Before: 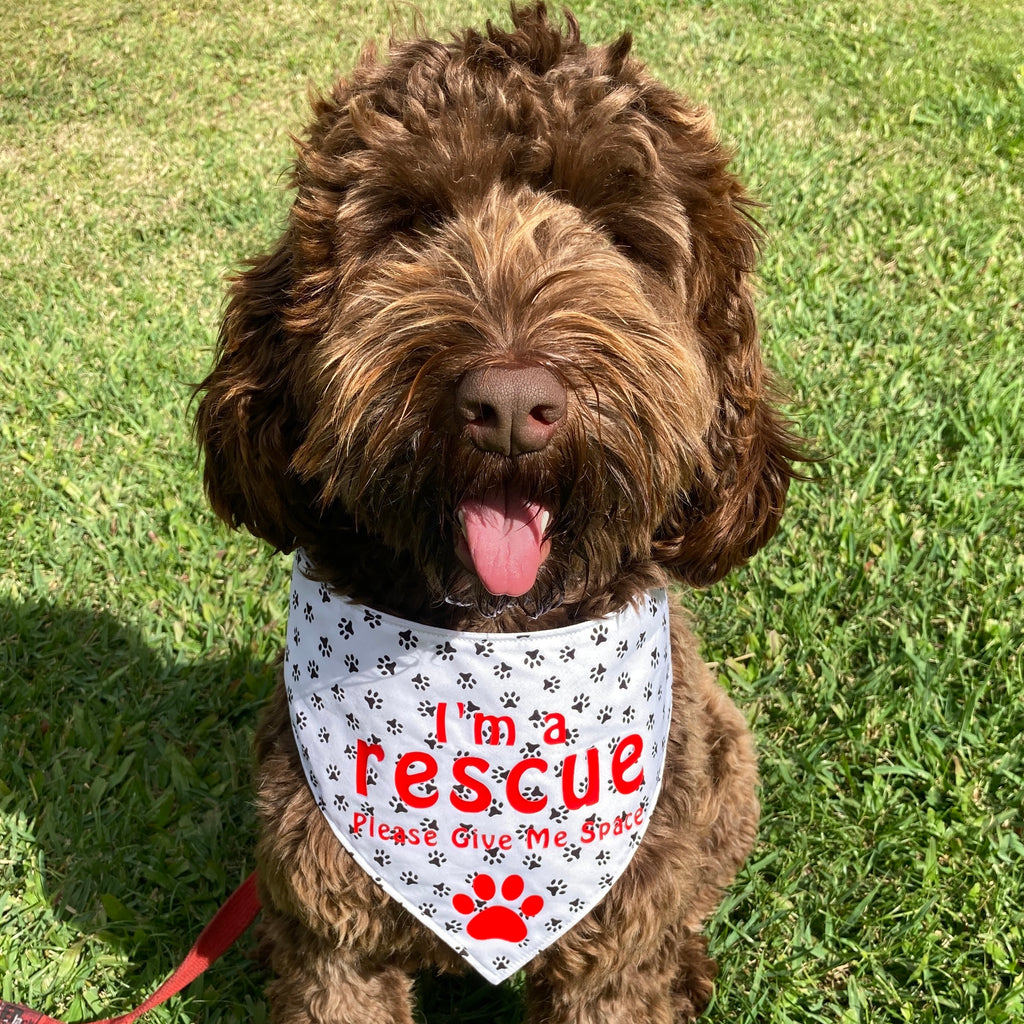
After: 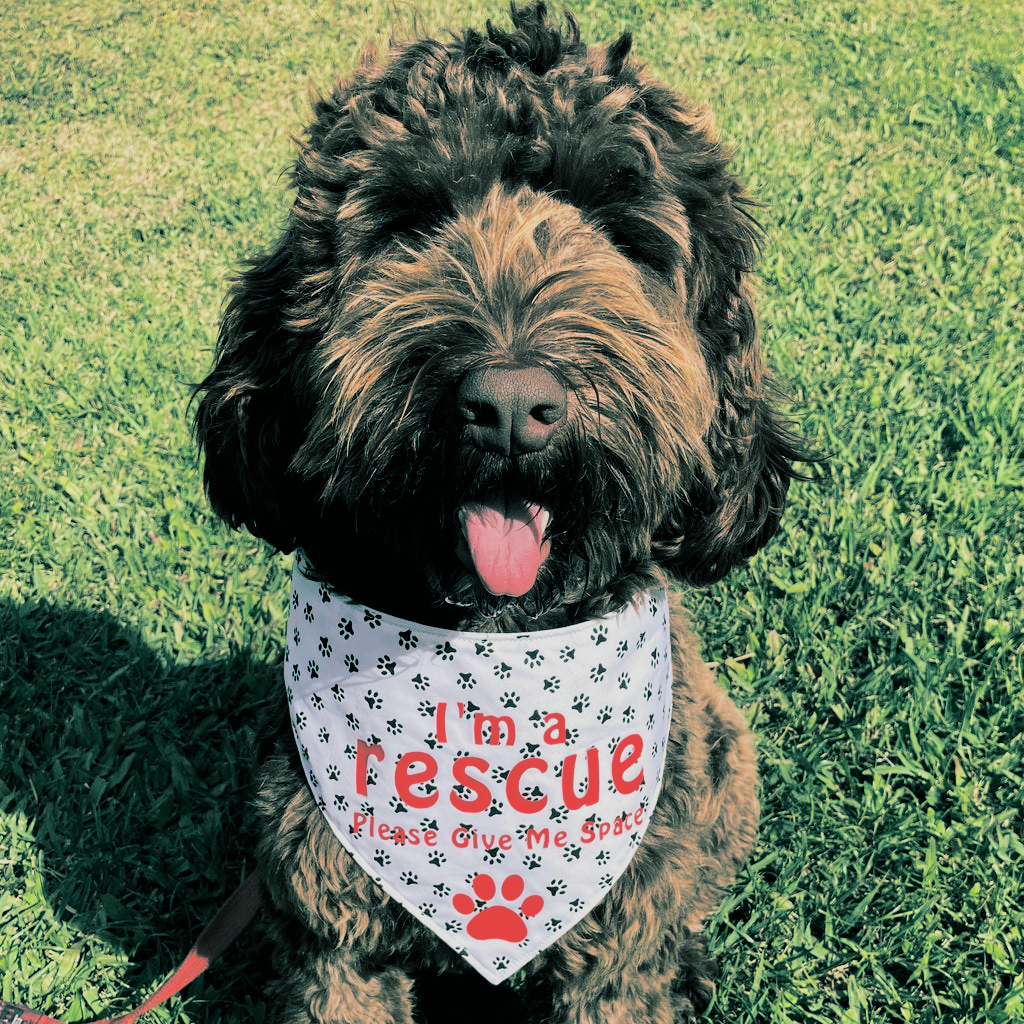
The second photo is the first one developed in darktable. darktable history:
filmic rgb: black relative exposure -7.65 EV, white relative exposure 4.56 EV, hardness 3.61, contrast 1.25
split-toning: shadows › hue 183.6°, shadows › saturation 0.52, highlights › hue 0°, highlights › saturation 0
